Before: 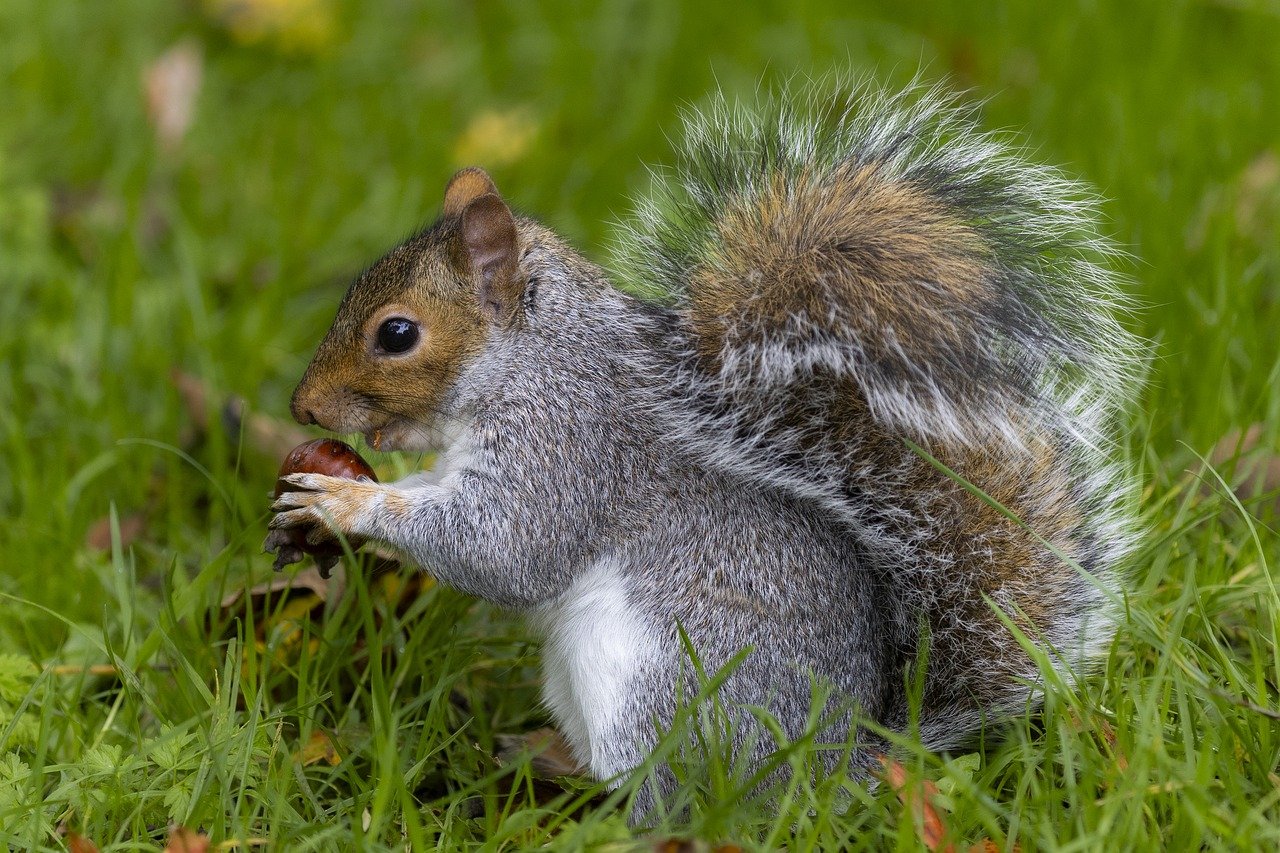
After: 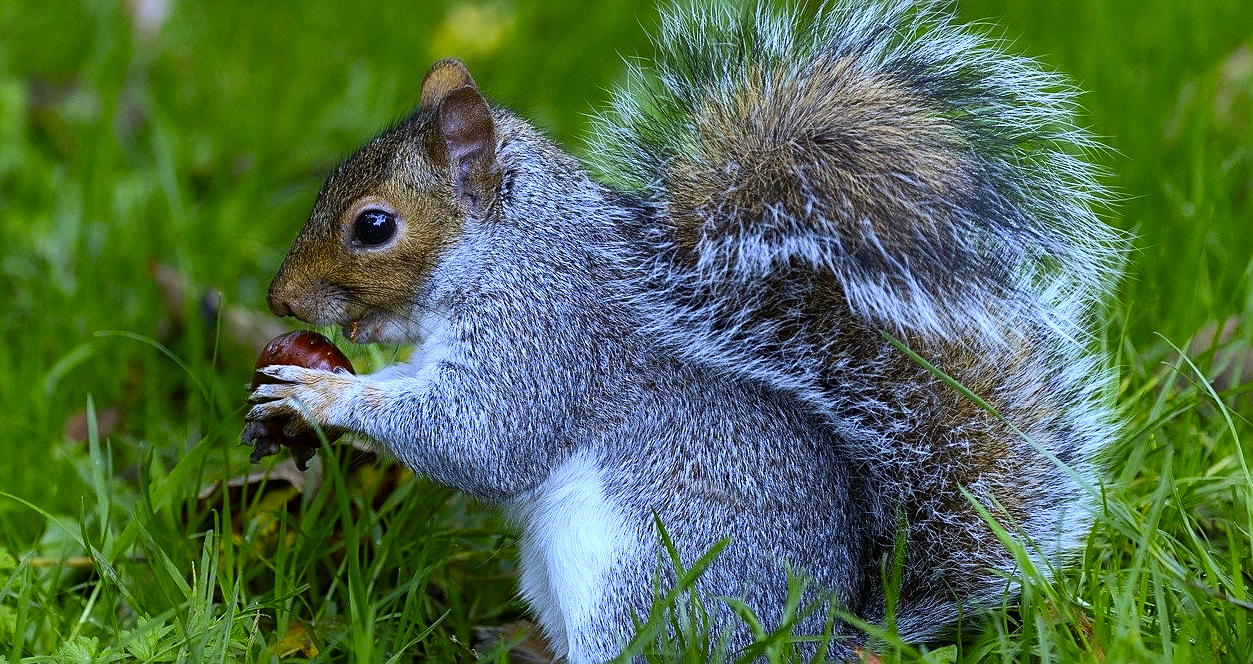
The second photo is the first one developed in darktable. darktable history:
crop and rotate: left 1.814%, top 12.818%, right 0.25%, bottom 9.225%
white balance: red 0.871, blue 1.249
color correction: saturation 0.99
sharpen: on, module defaults
contrast brightness saturation: contrast 0.18, saturation 0.3
